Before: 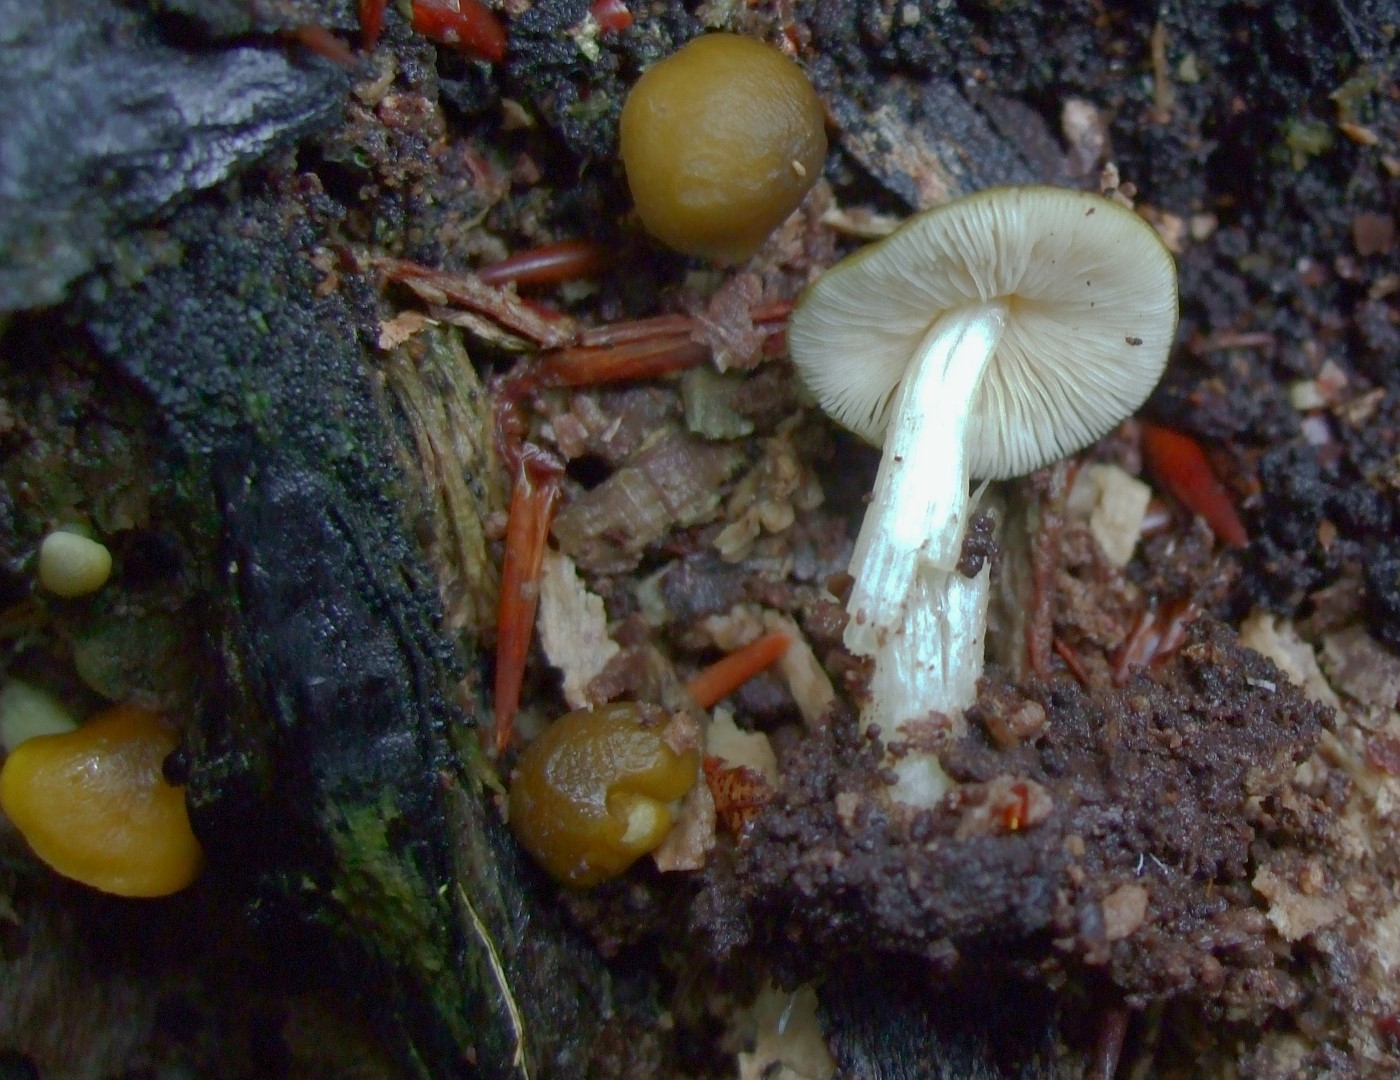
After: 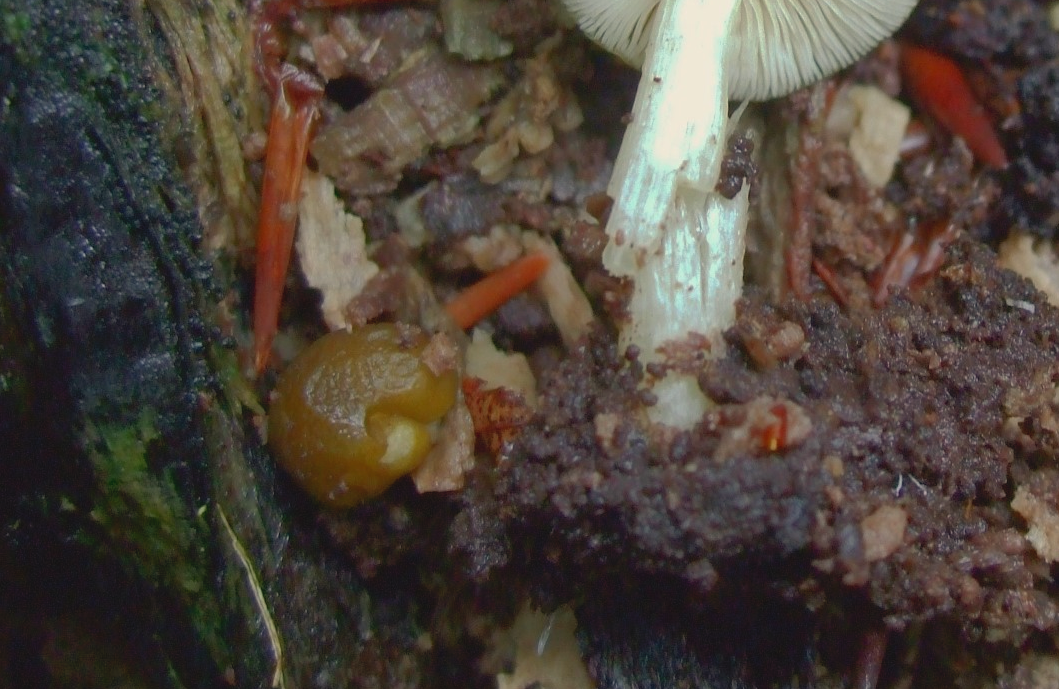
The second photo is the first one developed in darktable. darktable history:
white balance: red 1.045, blue 0.932
crop and rotate: left 17.299%, top 35.115%, right 7.015%, bottom 1.024%
contrast brightness saturation: contrast -0.11
